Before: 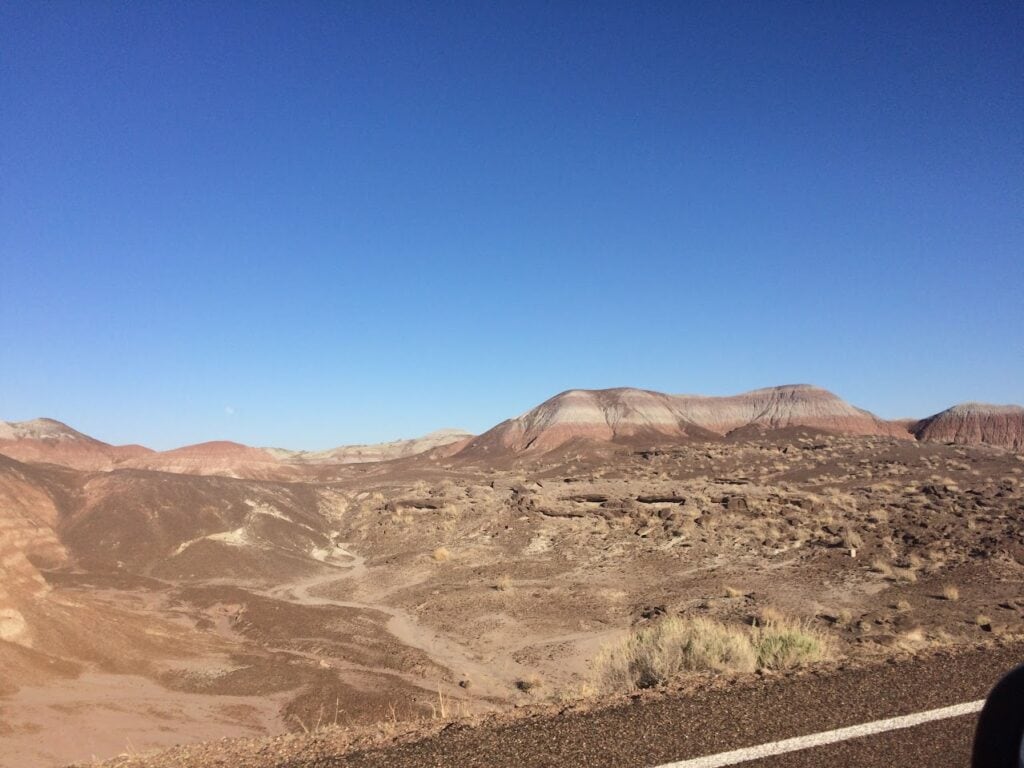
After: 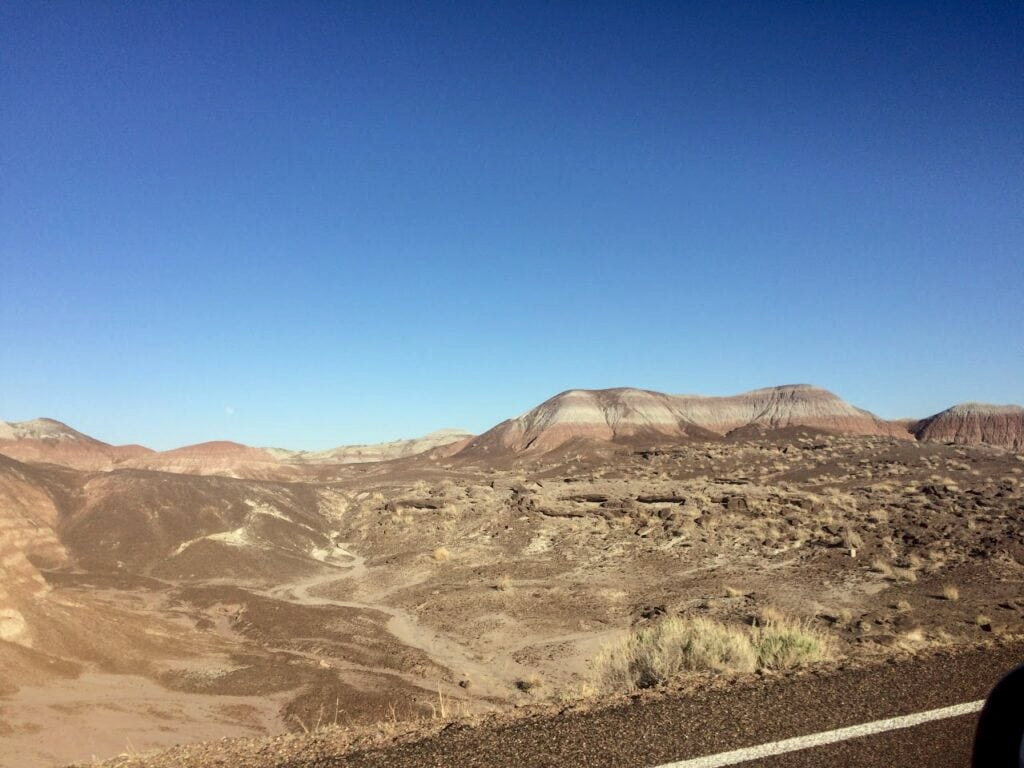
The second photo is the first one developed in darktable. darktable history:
color correction: highlights a* -4.7, highlights b* 5.04, saturation 0.964
local contrast: on, module defaults
shadows and highlights: shadows -69.23, highlights 33.4, soften with gaussian
